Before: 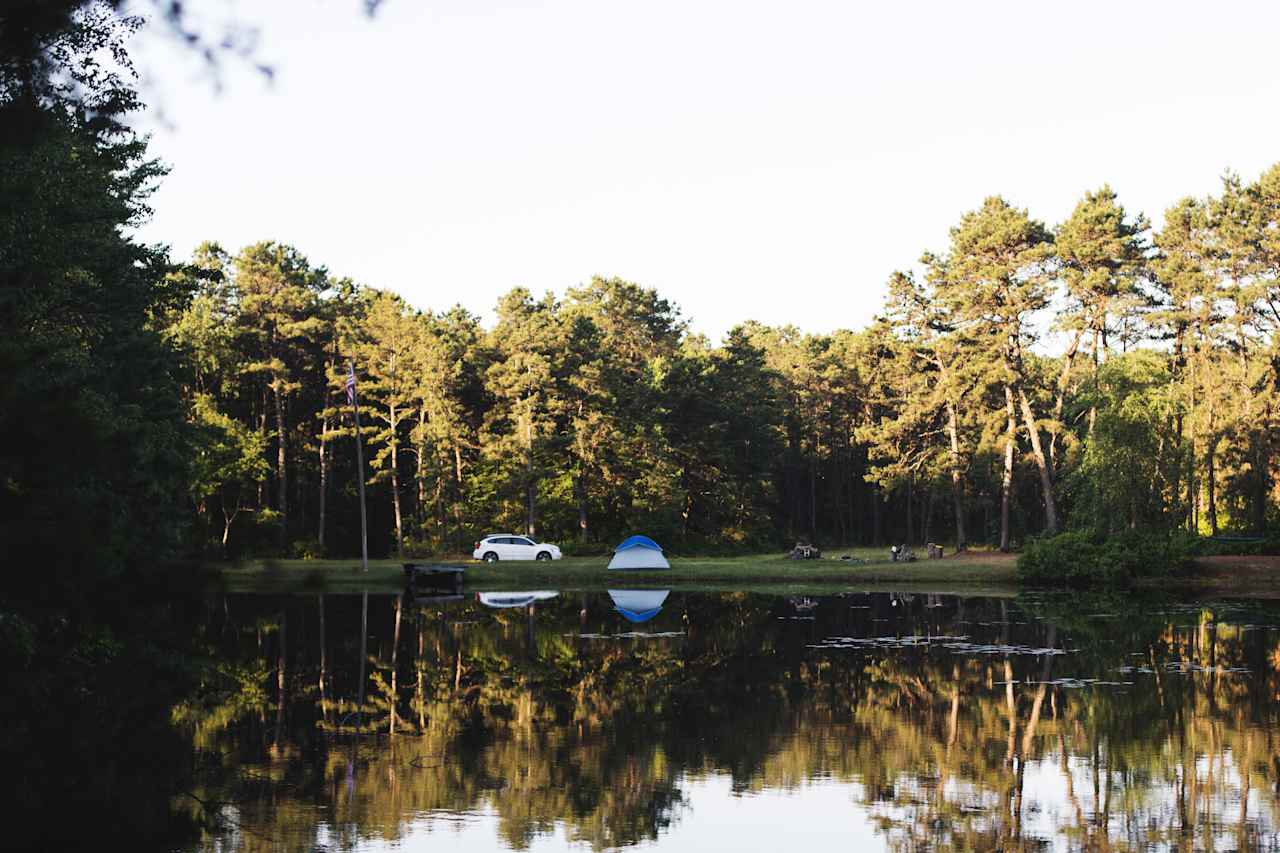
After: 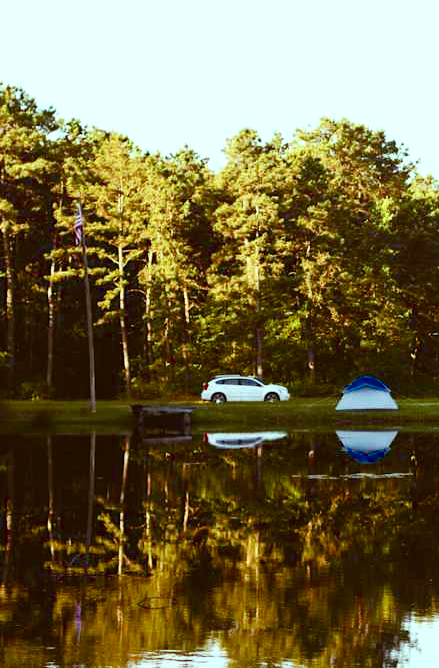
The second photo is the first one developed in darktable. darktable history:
crop and rotate: left 21.3%, top 18.681%, right 44.33%, bottom 2.993%
color balance rgb: power › luminance 9.773%, power › chroma 2.81%, power › hue 59.89°, highlights gain › luminance 15.475%, highlights gain › chroma 3.907%, highlights gain › hue 207.7°, perceptual saturation grading › global saturation 20%, perceptual saturation grading › highlights -25.057%, perceptual saturation grading › shadows 25.56%, global vibrance 10.29%, saturation formula JzAzBz (2021)
